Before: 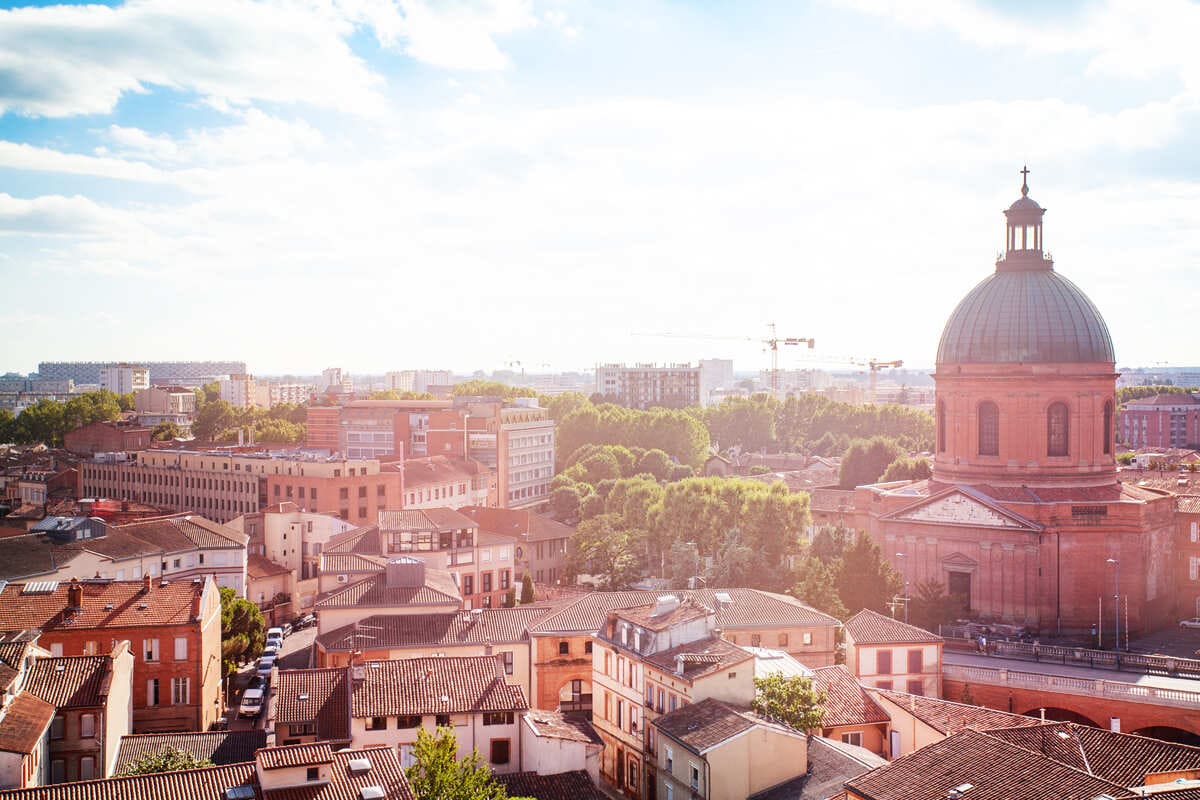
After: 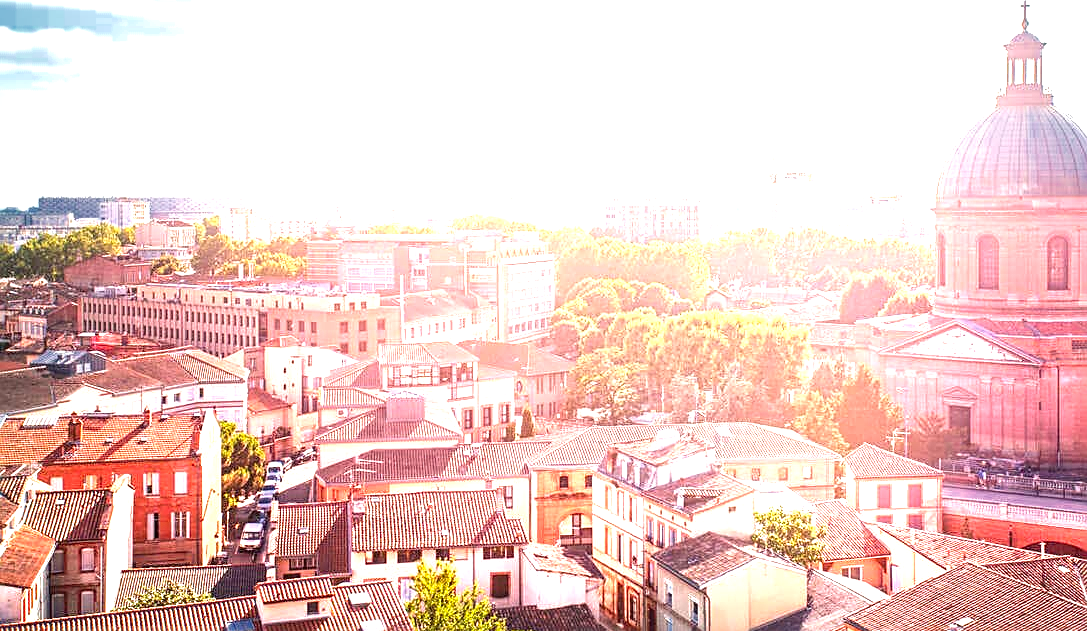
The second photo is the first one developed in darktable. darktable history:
crop: top 20.805%, right 9.348%, bottom 0.231%
sharpen: on, module defaults
contrast brightness saturation: contrast 0.072, brightness 0.081, saturation 0.179
local contrast: detail 130%
tone equalizer: edges refinement/feathering 500, mask exposure compensation -1.57 EV, preserve details no
exposure: black level correction 0, exposure 1.341 EV, compensate highlight preservation false
color zones: curves: ch0 [(0, 0.497) (0.143, 0.5) (0.286, 0.5) (0.429, 0.483) (0.571, 0.116) (0.714, -0.006) (0.857, 0.28) (1, 0.497)]
